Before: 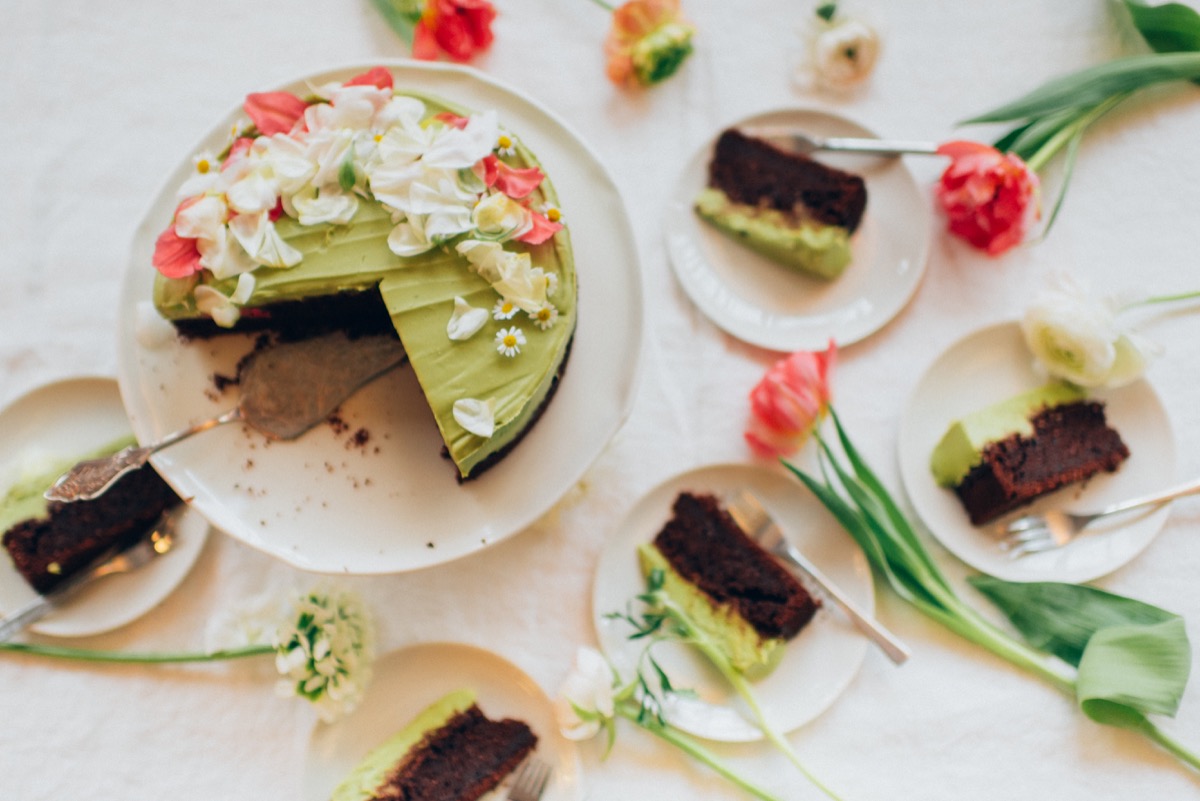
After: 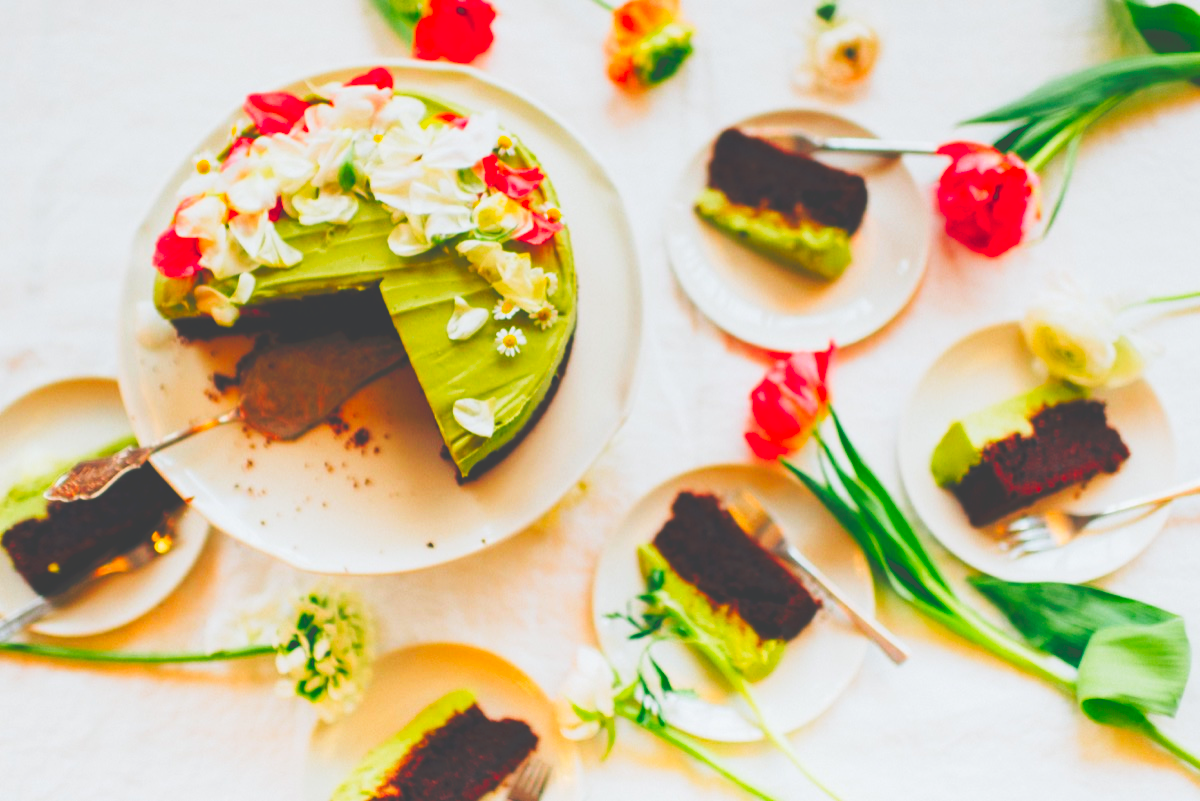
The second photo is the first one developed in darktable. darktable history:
tone curve: curves: ch0 [(0, 0) (0.003, 0.24) (0.011, 0.24) (0.025, 0.24) (0.044, 0.244) (0.069, 0.244) (0.1, 0.252) (0.136, 0.264) (0.177, 0.274) (0.224, 0.284) (0.277, 0.313) (0.335, 0.361) (0.399, 0.415) (0.468, 0.498) (0.543, 0.595) (0.623, 0.695) (0.709, 0.793) (0.801, 0.883) (0.898, 0.942) (1, 1)], preserve colors none
color correction: saturation 1.8
